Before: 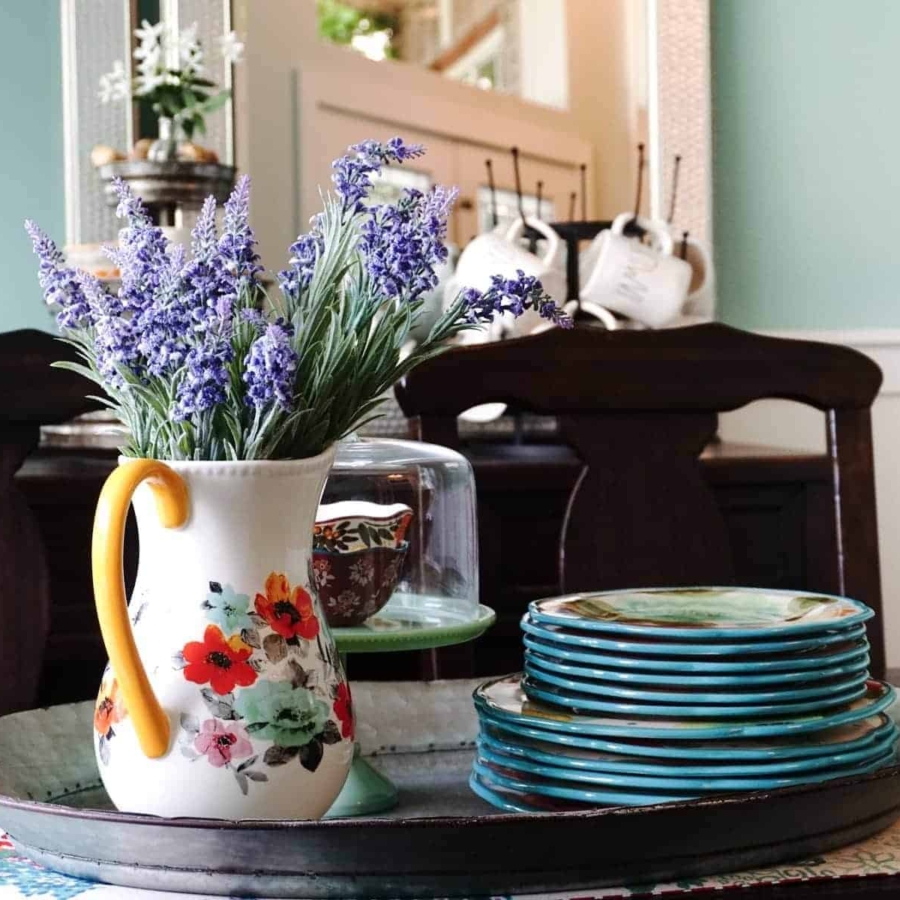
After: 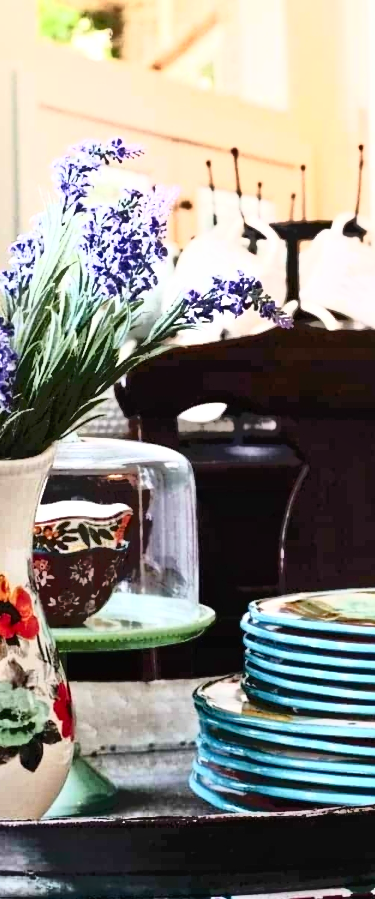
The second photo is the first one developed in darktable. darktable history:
exposure: exposure 0.266 EV, compensate highlight preservation false
tone equalizer: -7 EV -0.601 EV, -6 EV 0.981 EV, -5 EV -0.486 EV, -4 EV 0.442 EV, -3 EV 0.416 EV, -2 EV 0.148 EV, -1 EV -0.167 EV, +0 EV -0.388 EV, mask exposure compensation -0.5 EV
crop: left 31.115%, right 27.181%
contrast brightness saturation: contrast 0.618, brightness 0.358, saturation 0.143
